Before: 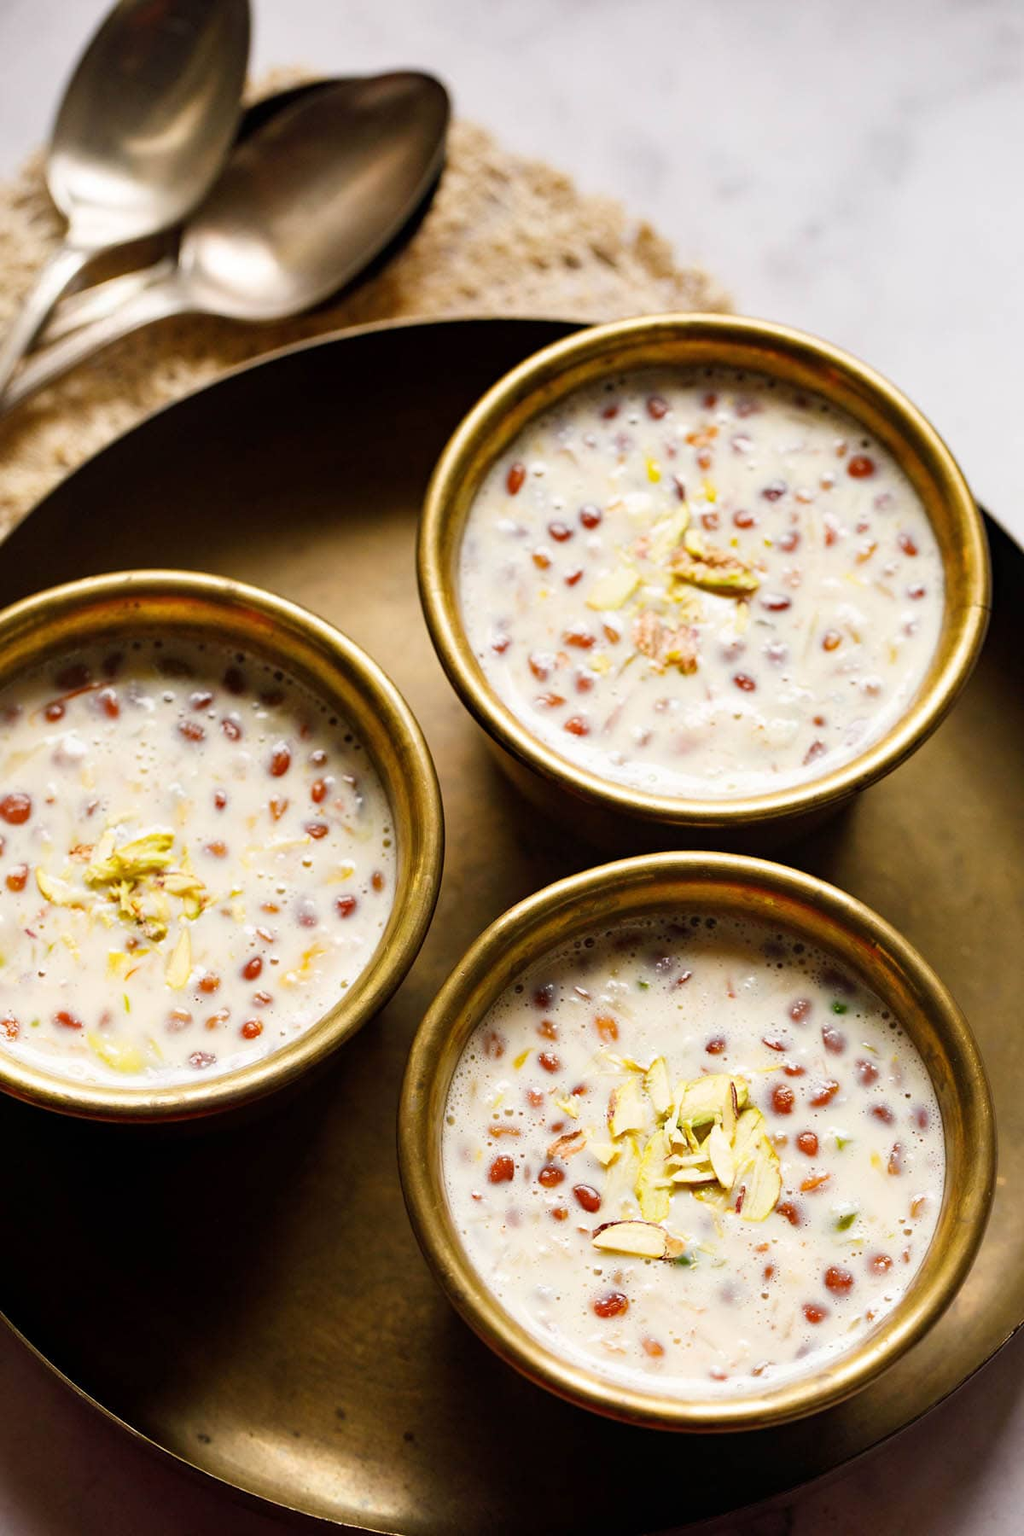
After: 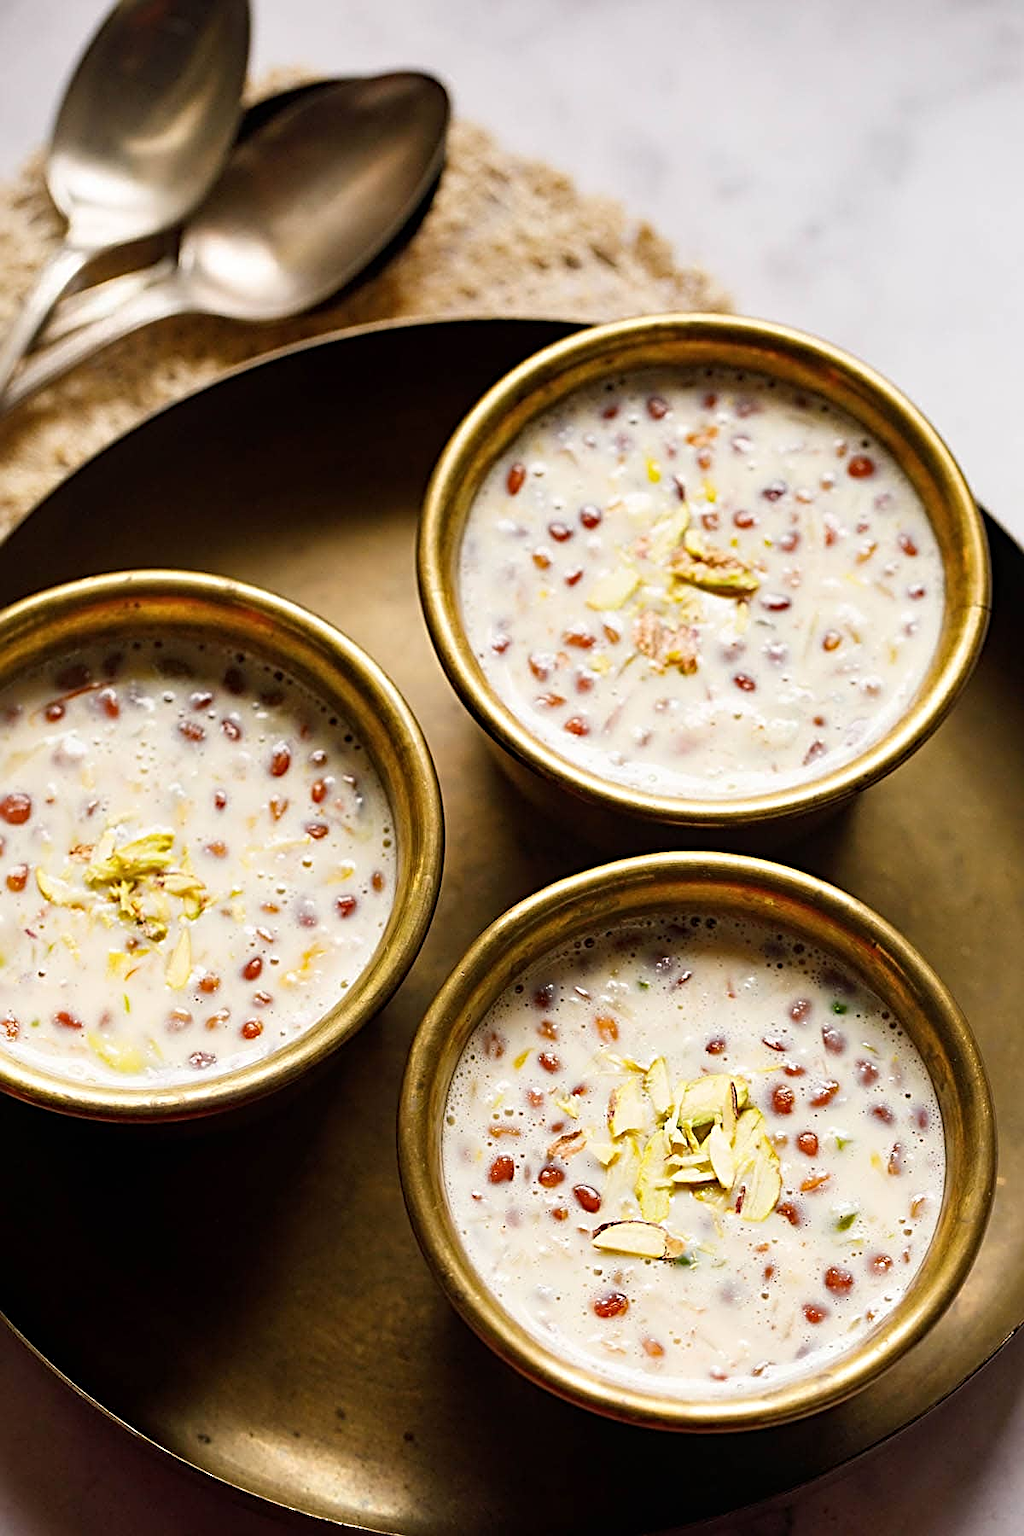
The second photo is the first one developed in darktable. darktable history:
sharpen: radius 2.989, amount 0.756
